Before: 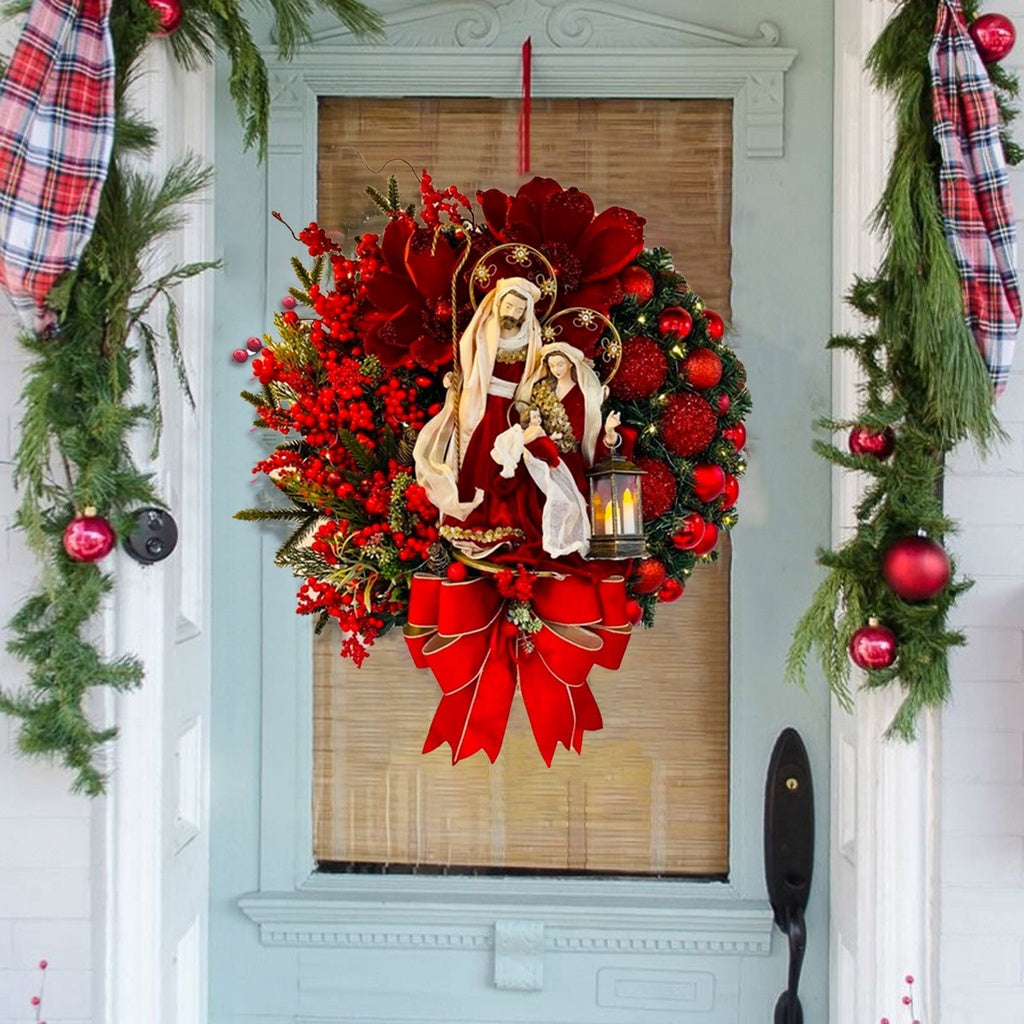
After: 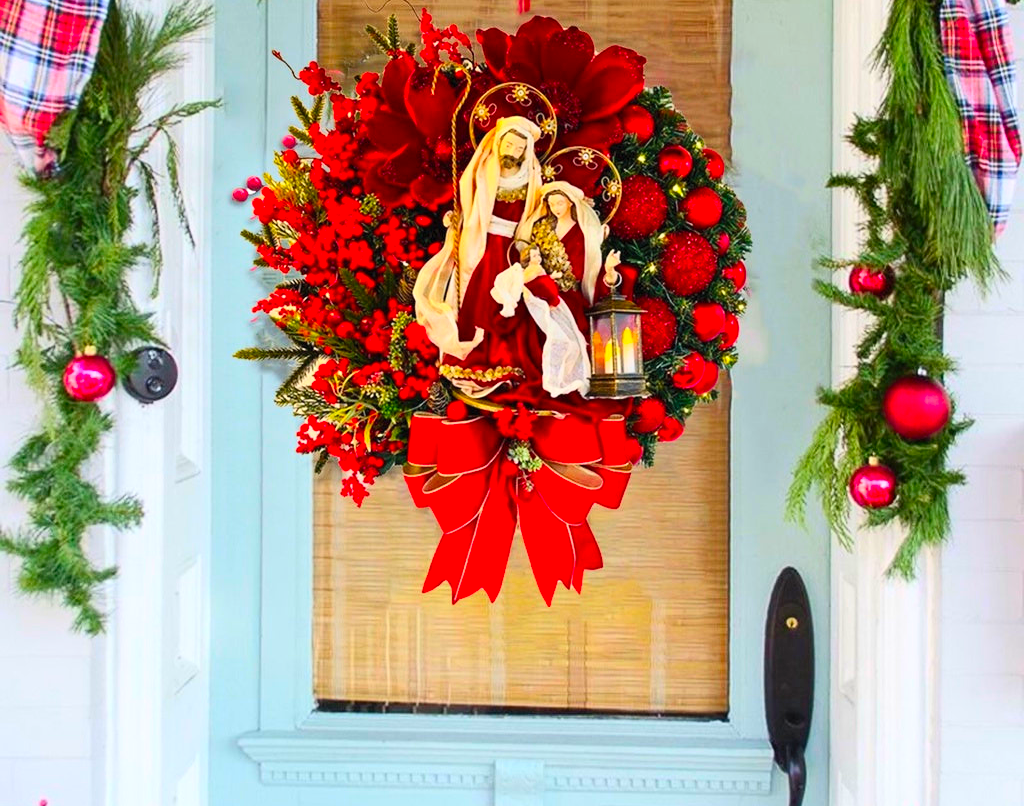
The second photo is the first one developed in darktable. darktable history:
crop and rotate: top 15.774%, bottom 5.506%
contrast brightness saturation: contrast 0.2, brightness 0.2, saturation 0.8
